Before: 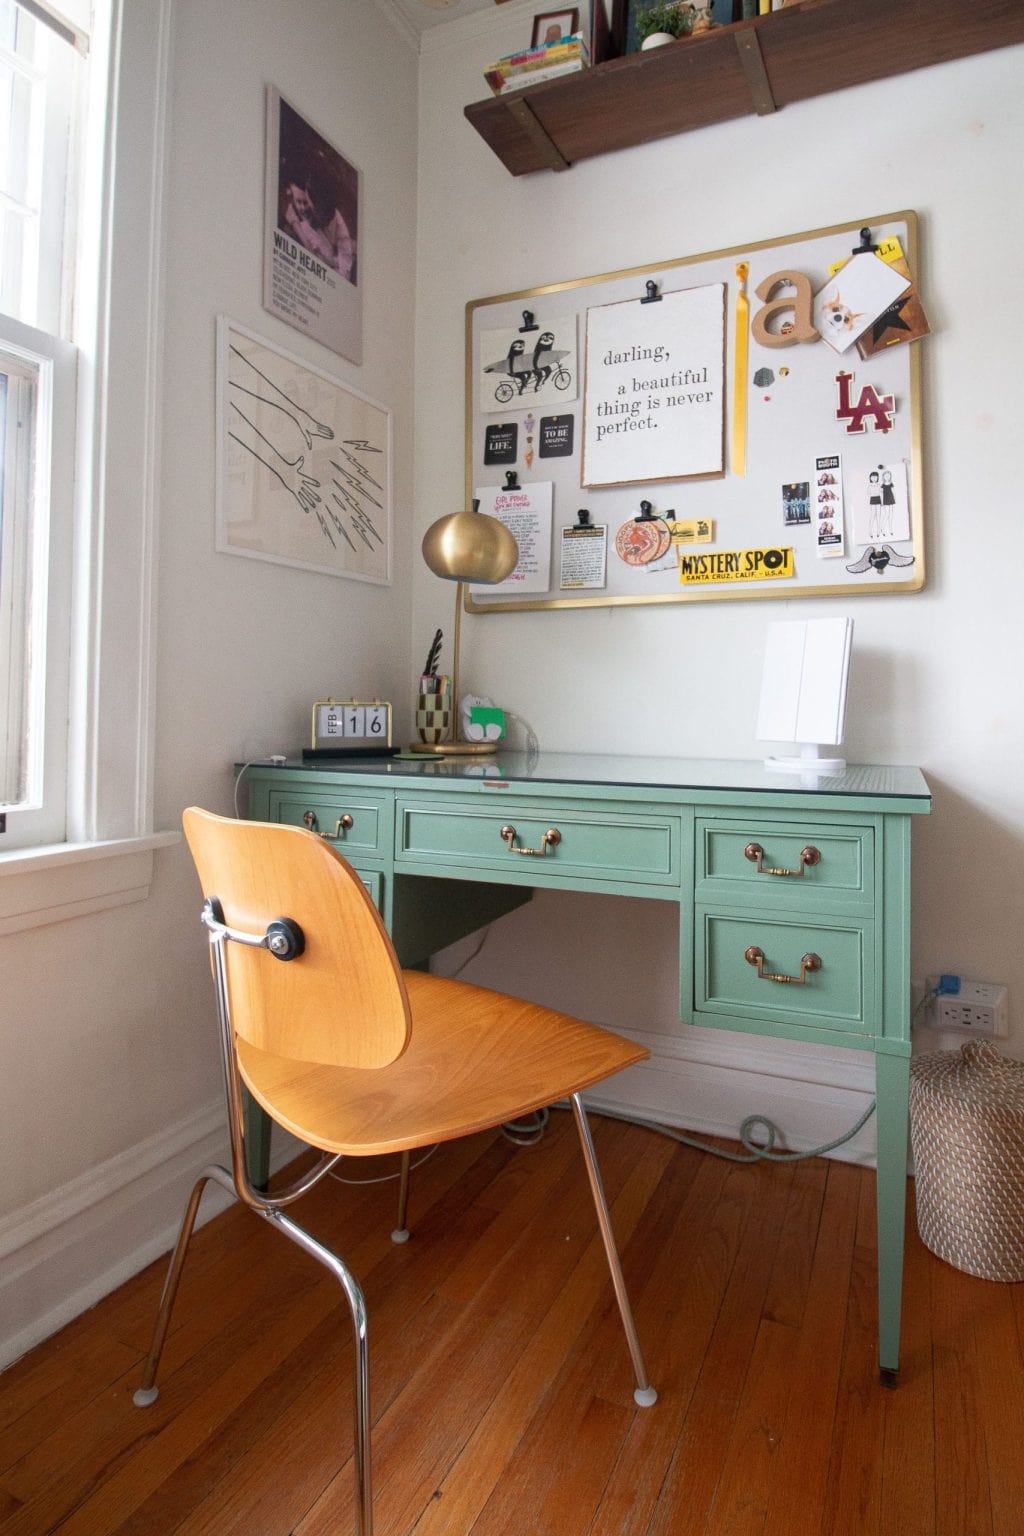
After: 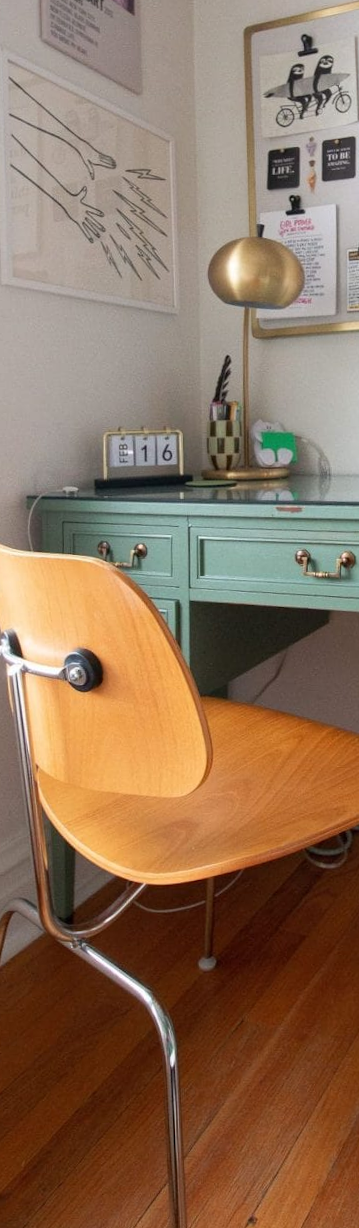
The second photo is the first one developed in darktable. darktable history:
crop and rotate: left 21.77%, top 18.528%, right 44.676%, bottom 2.997%
rotate and perspective: rotation -1.77°, lens shift (horizontal) 0.004, automatic cropping off
